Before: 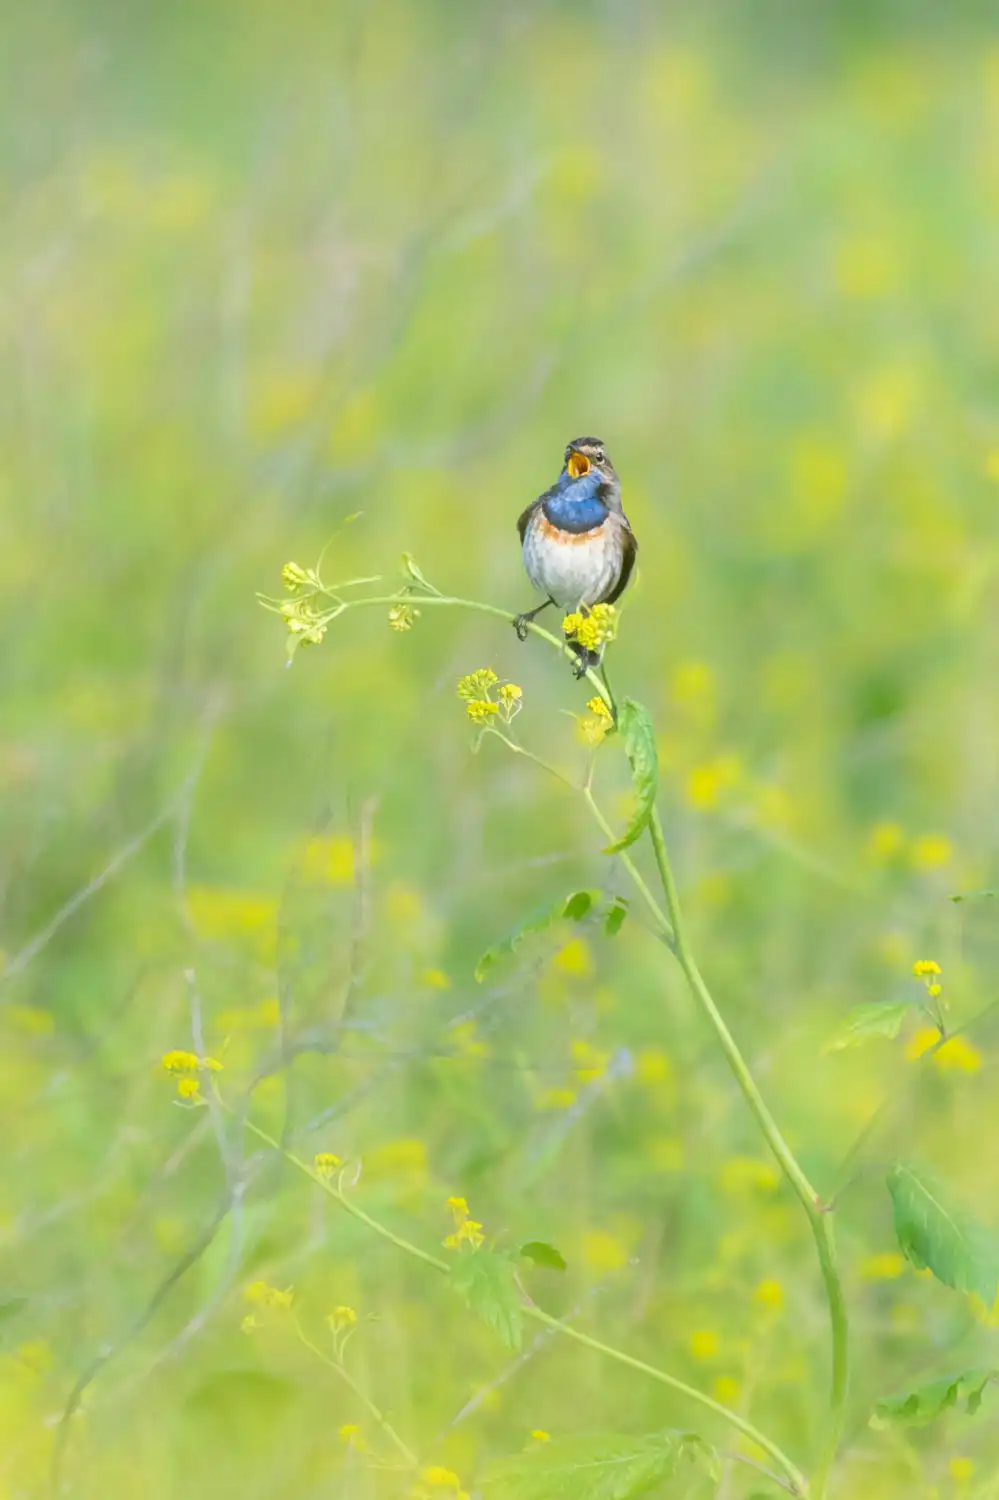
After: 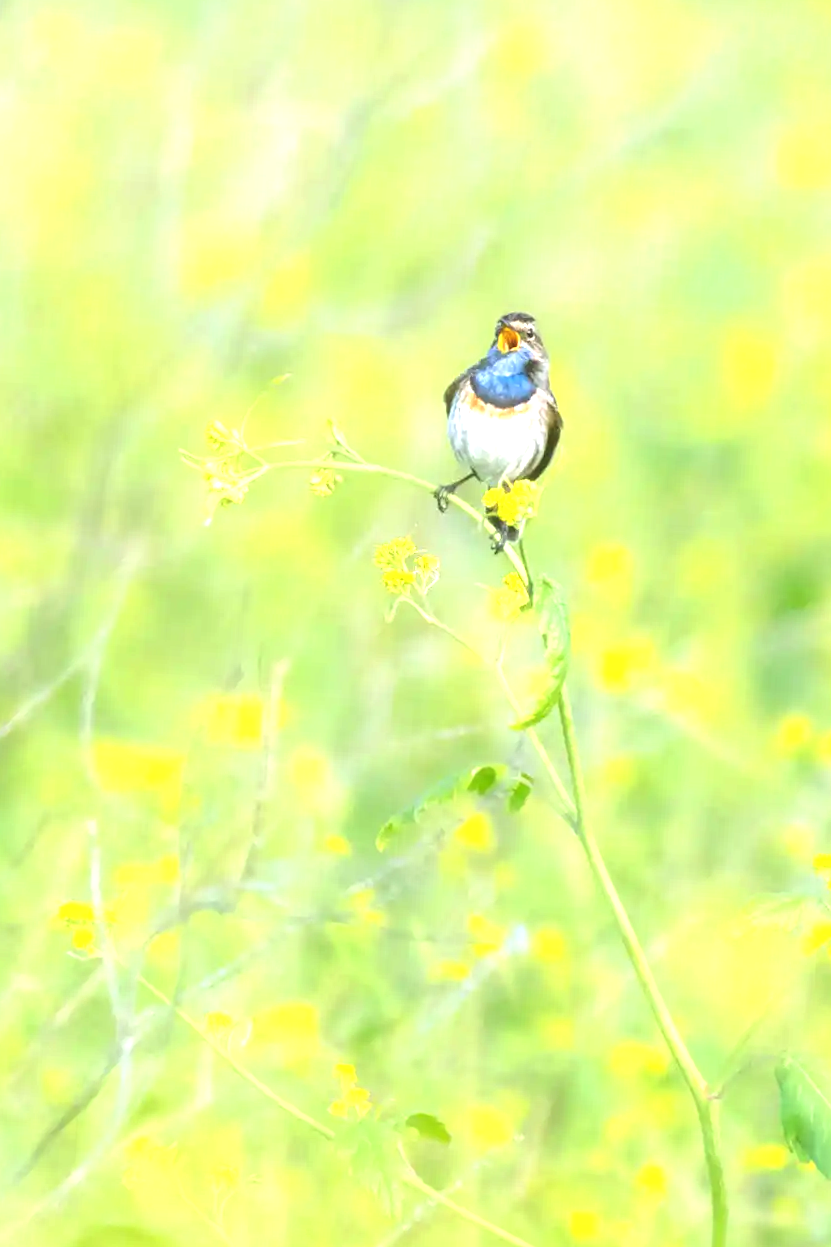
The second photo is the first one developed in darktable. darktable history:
crop and rotate: angle -3.27°, left 5.211%, top 5.211%, right 4.607%, bottom 4.607%
local contrast: highlights 100%, shadows 100%, detail 131%, midtone range 0.2
exposure: black level correction -0.005, exposure 1.002 EV, compensate highlight preservation false
